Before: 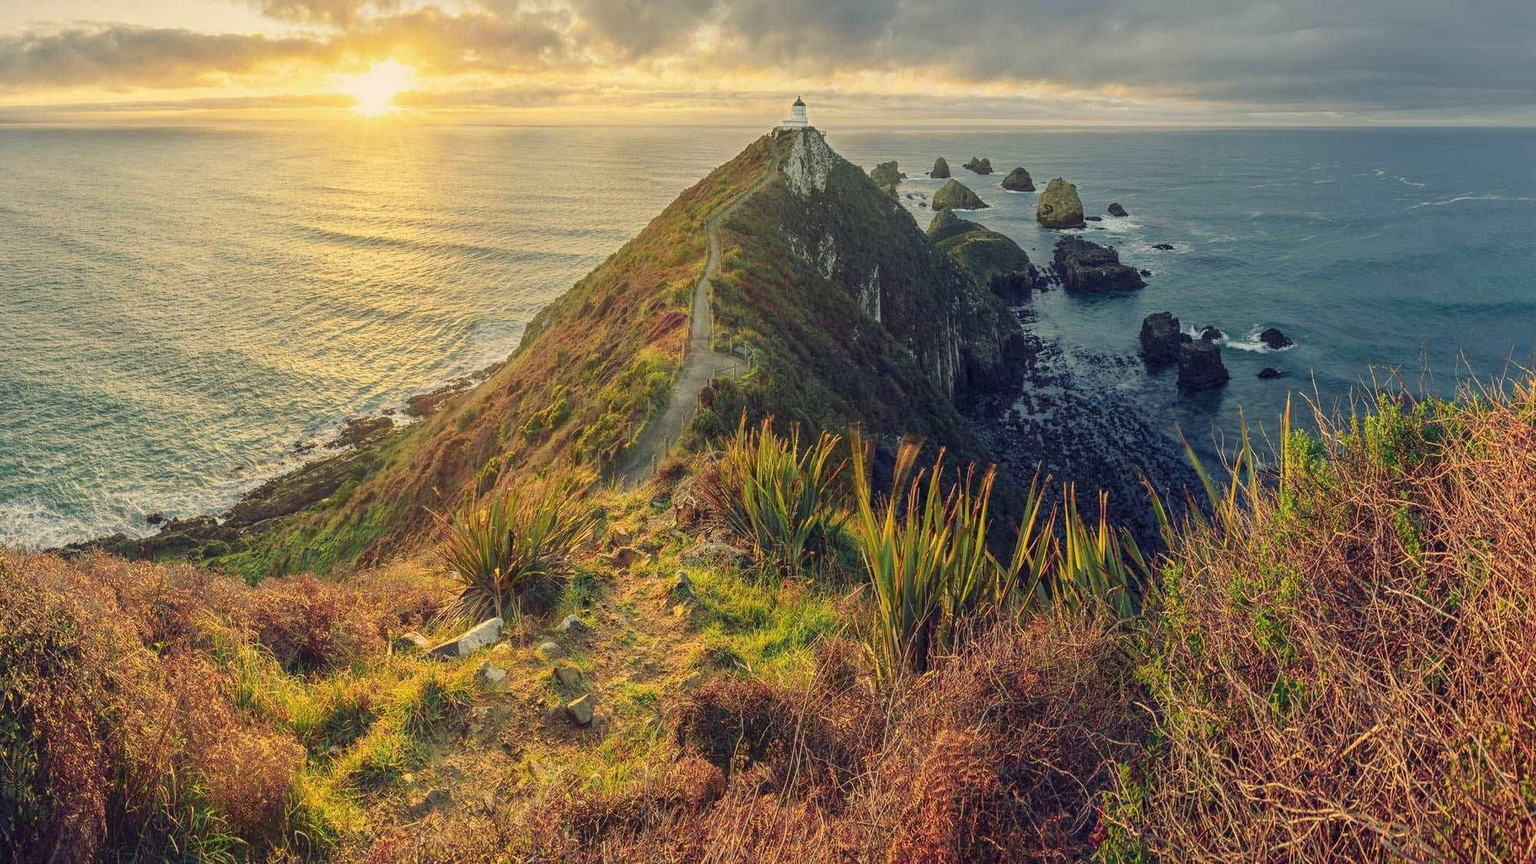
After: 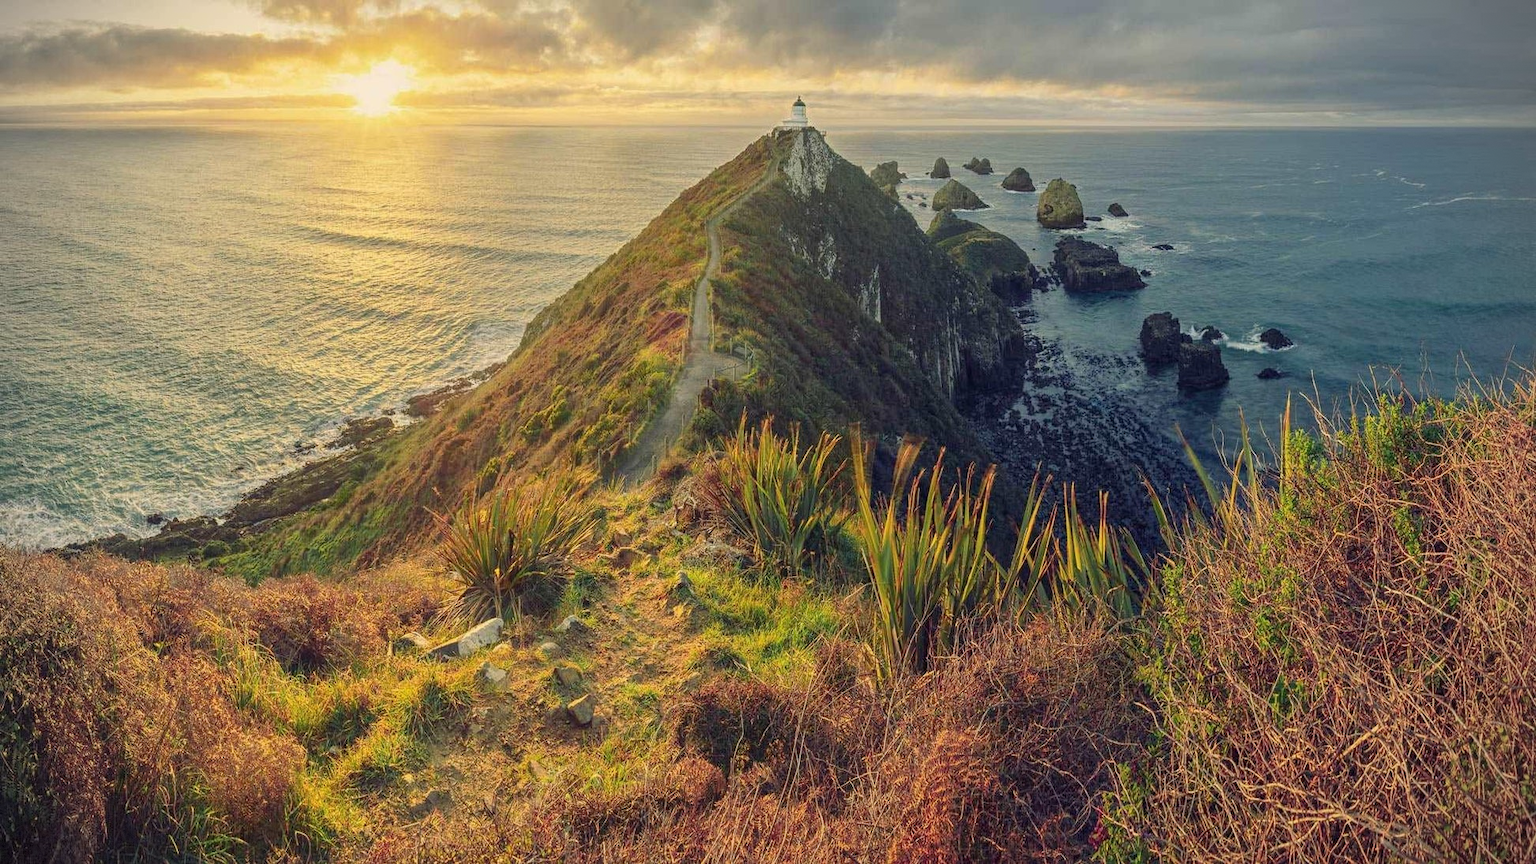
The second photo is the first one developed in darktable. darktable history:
vignetting: dithering 8-bit output, unbound false
shadows and highlights: shadows 25, highlights -25
